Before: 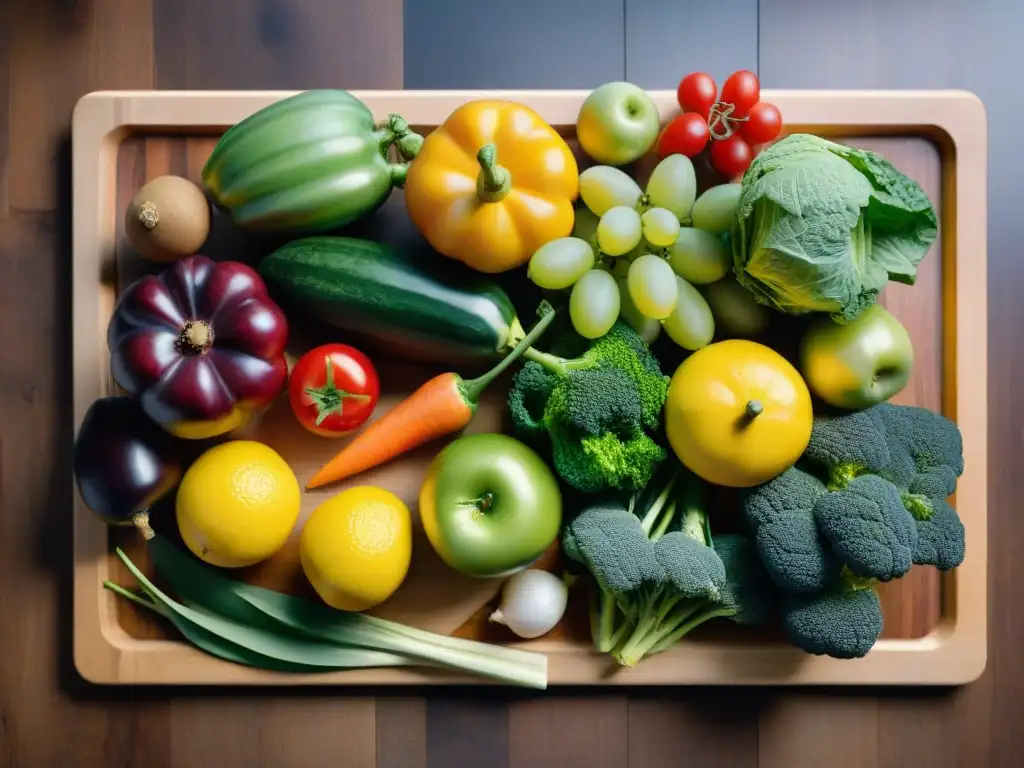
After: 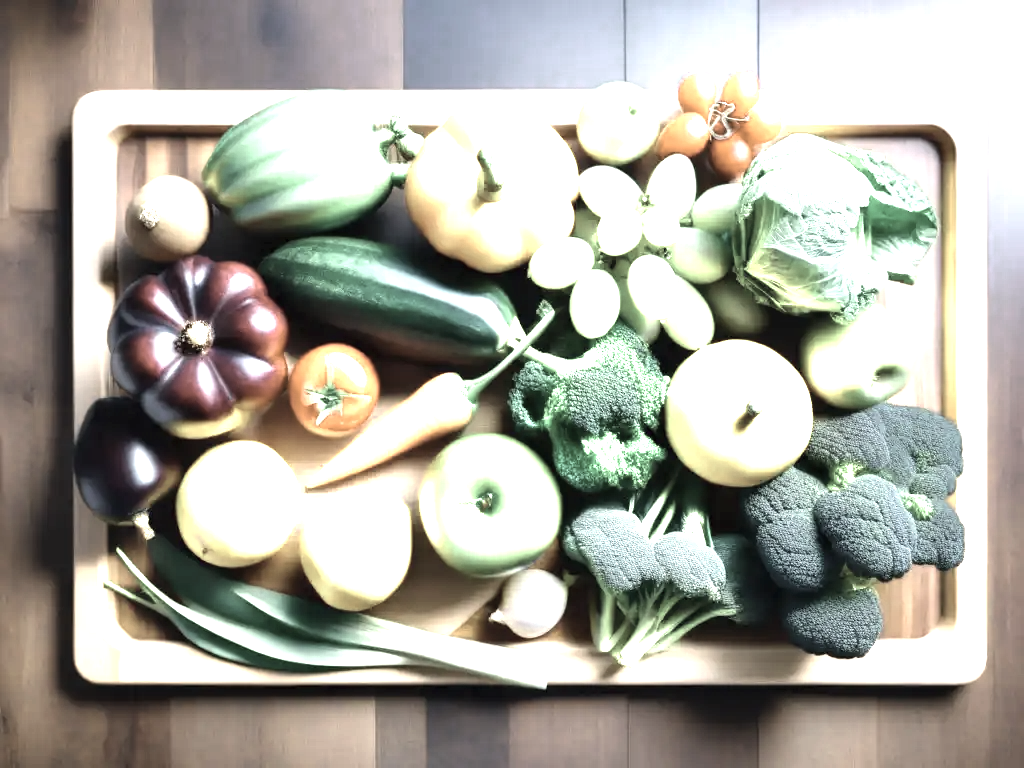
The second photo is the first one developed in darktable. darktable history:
color zones: curves: ch0 [(0.25, 0.667) (0.758, 0.368)]; ch1 [(0.215, 0.245) (0.761, 0.373)]; ch2 [(0.247, 0.554) (0.761, 0.436)]
exposure: black level correction 0, exposure 1.28 EV, compensate highlight preservation false
